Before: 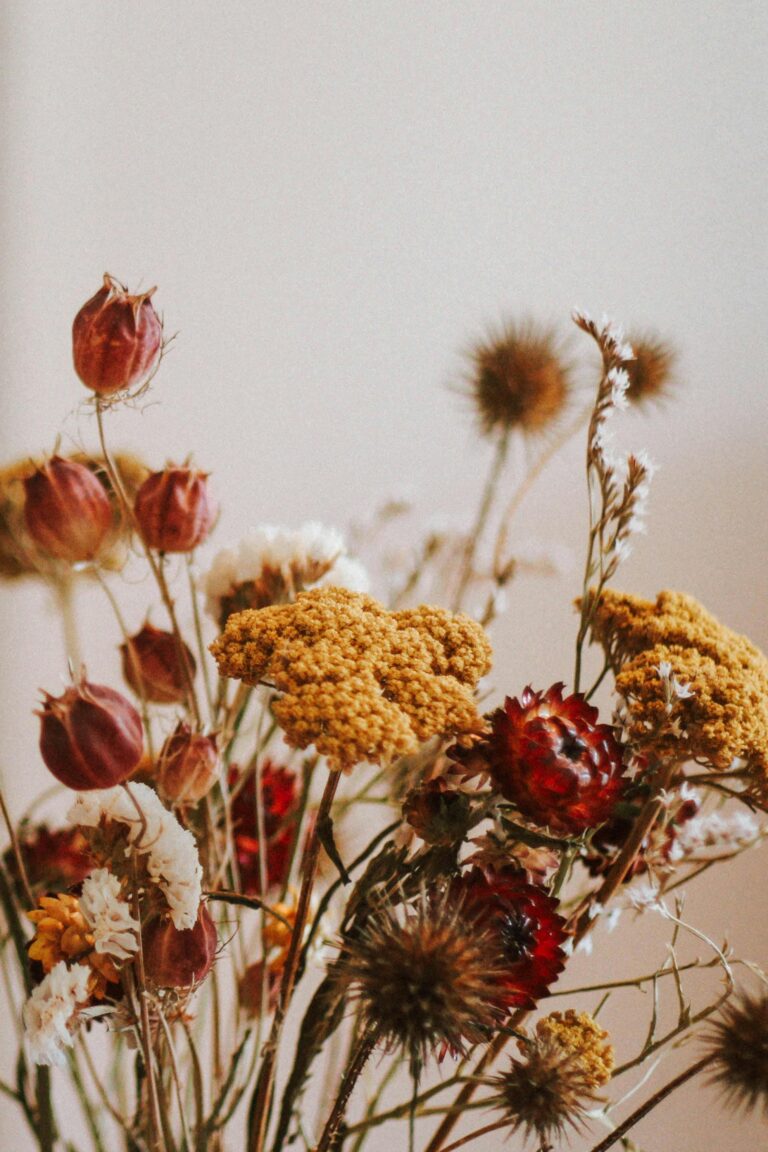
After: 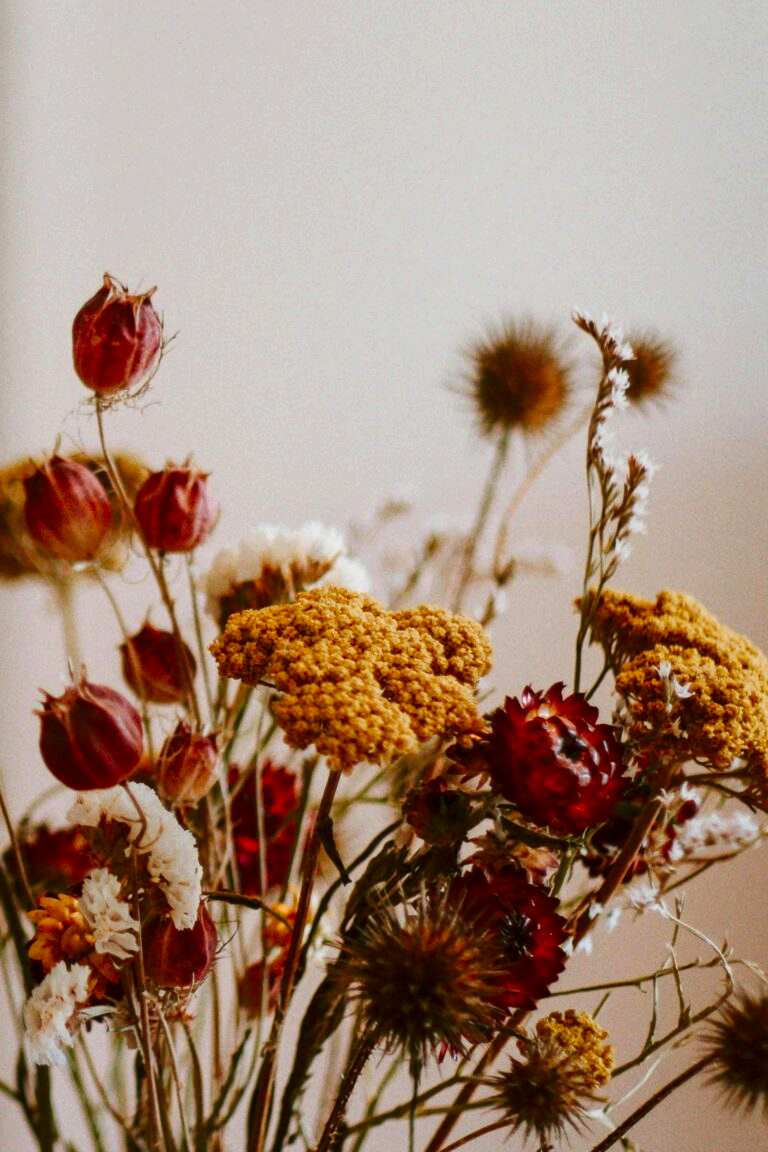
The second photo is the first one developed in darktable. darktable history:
contrast brightness saturation: contrast 0.123, brightness -0.124, saturation 0.197
